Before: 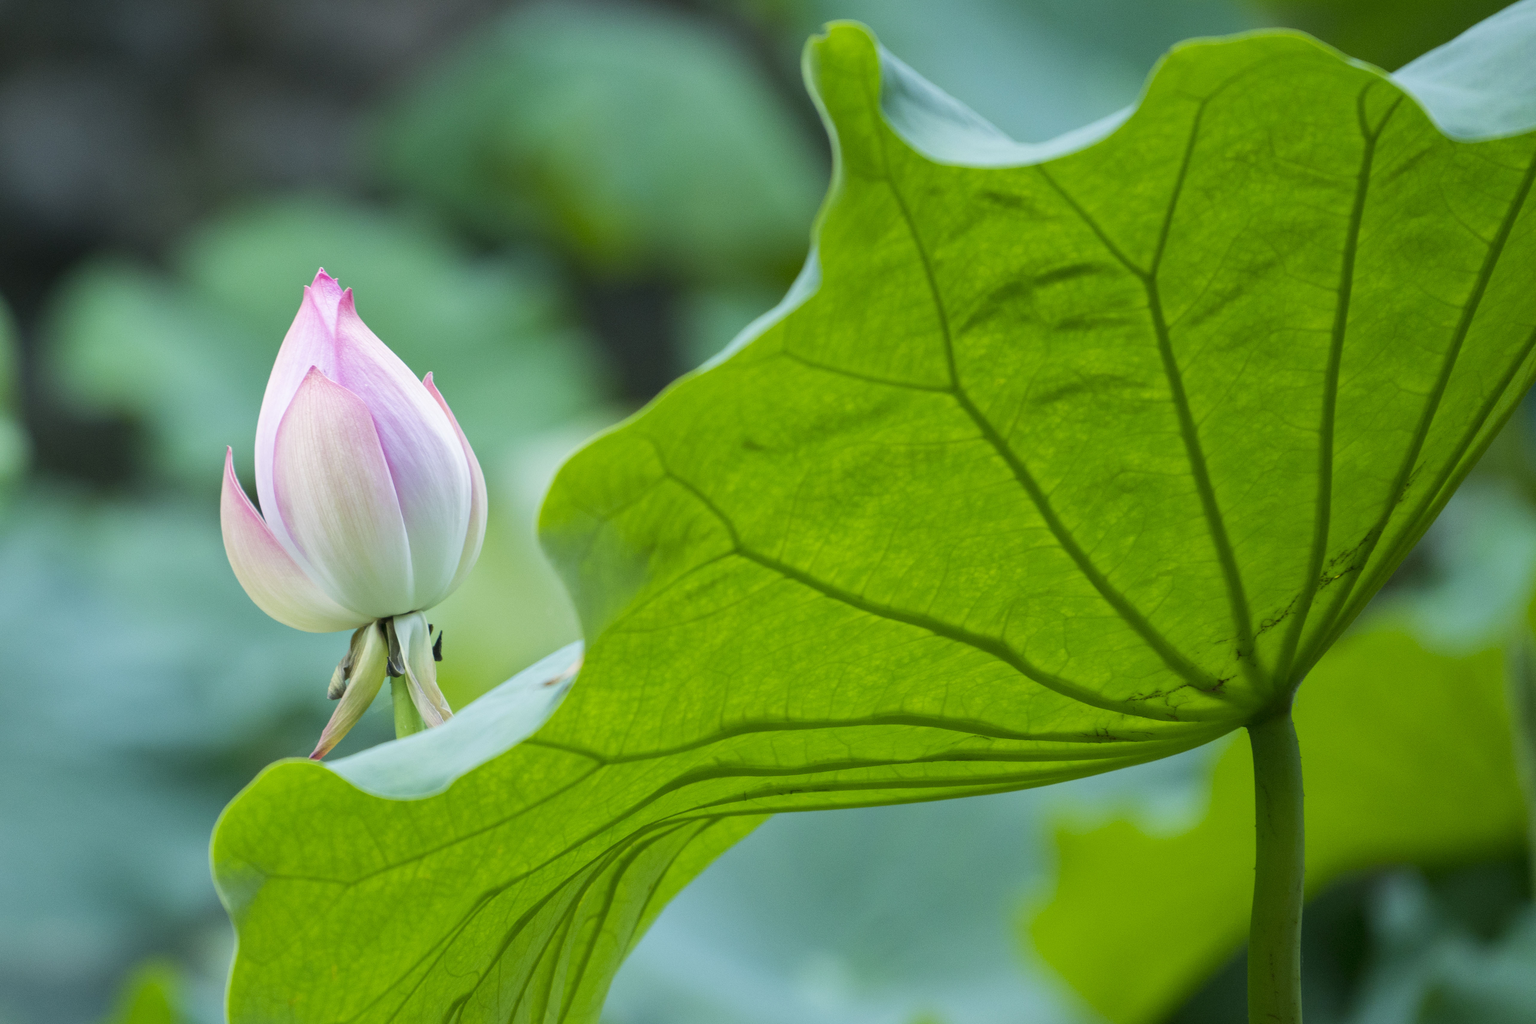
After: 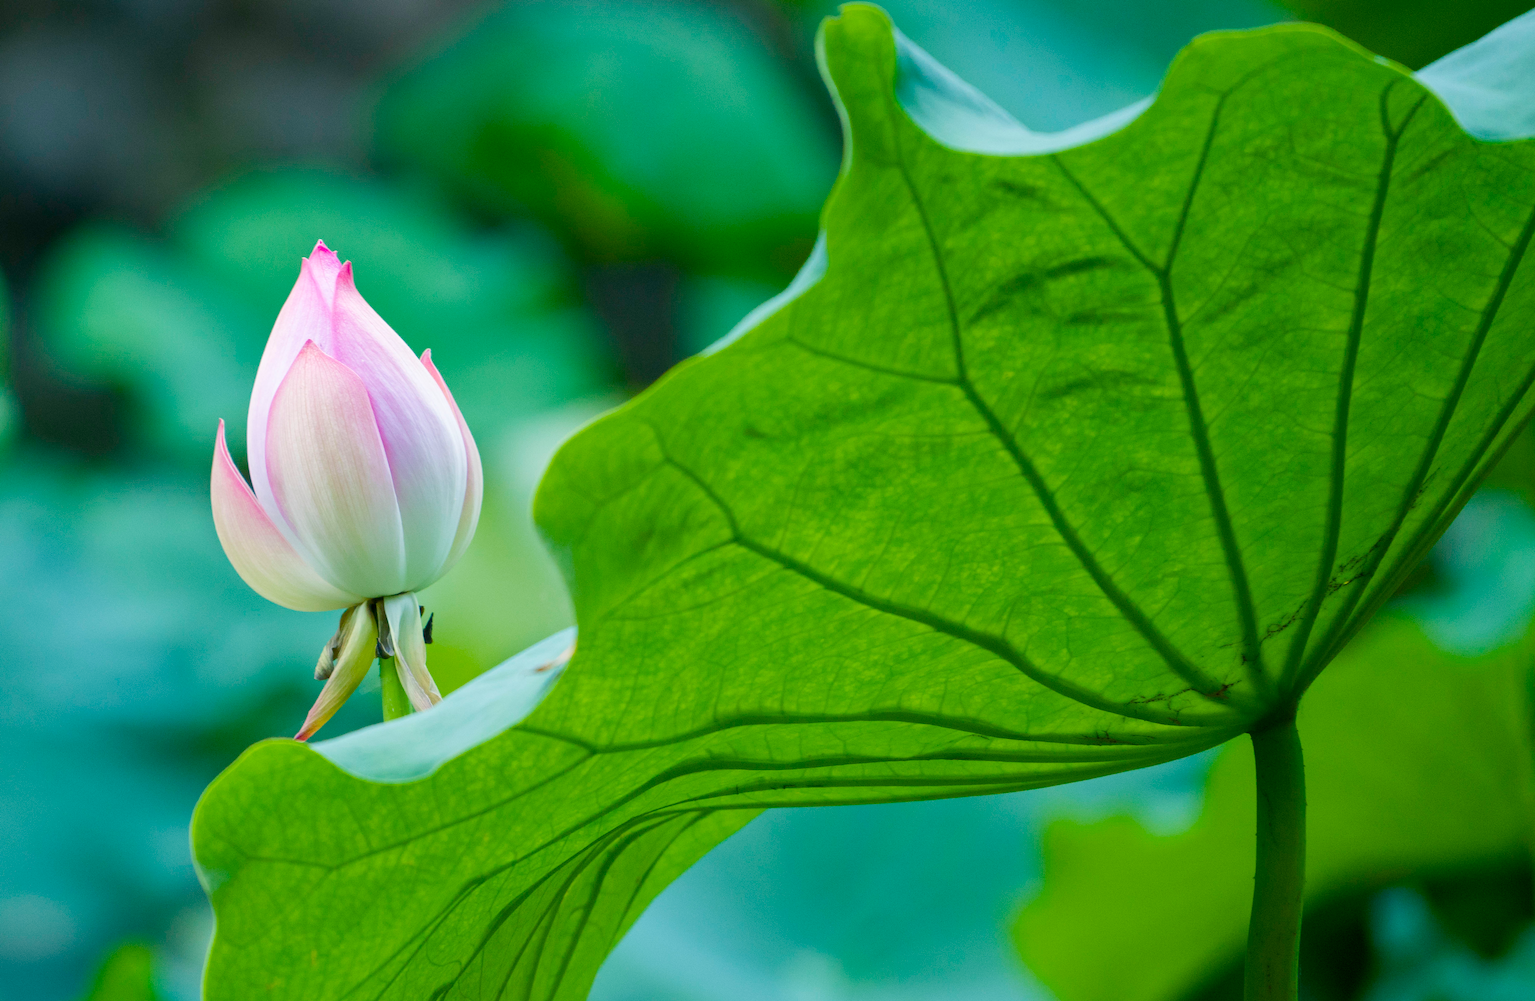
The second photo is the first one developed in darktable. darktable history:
rotate and perspective: rotation 1.57°, crop left 0.018, crop right 0.982, crop top 0.039, crop bottom 0.961
color balance rgb: perceptual saturation grading › global saturation 35%, perceptual saturation grading › highlights -25%, perceptual saturation grading › shadows 50%
